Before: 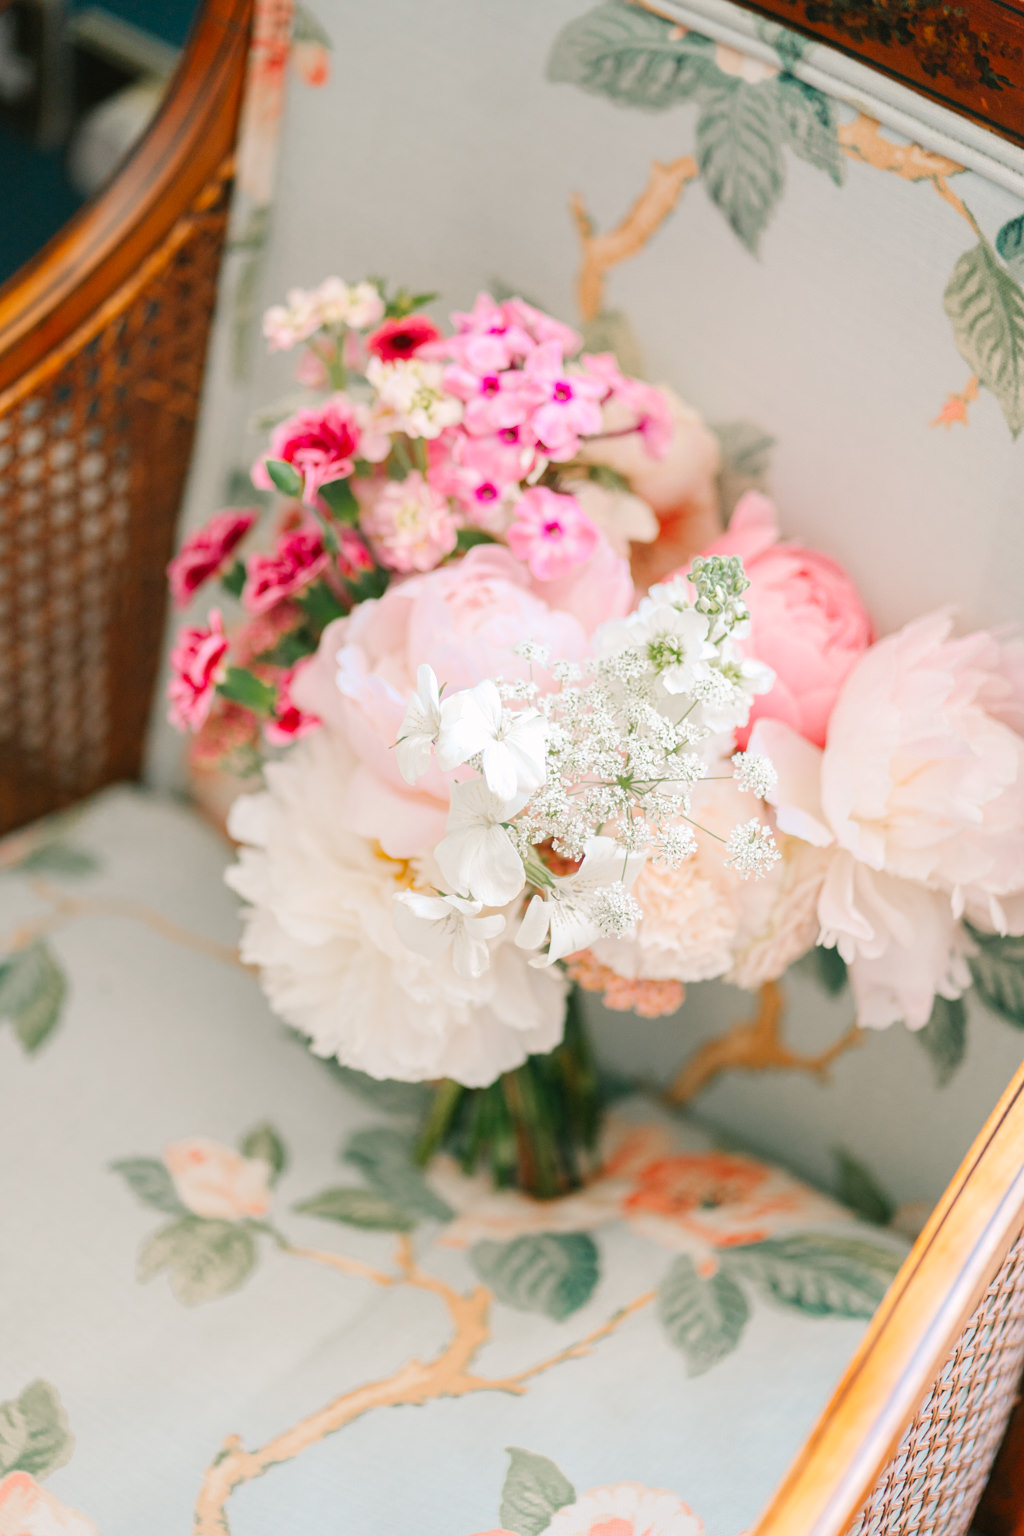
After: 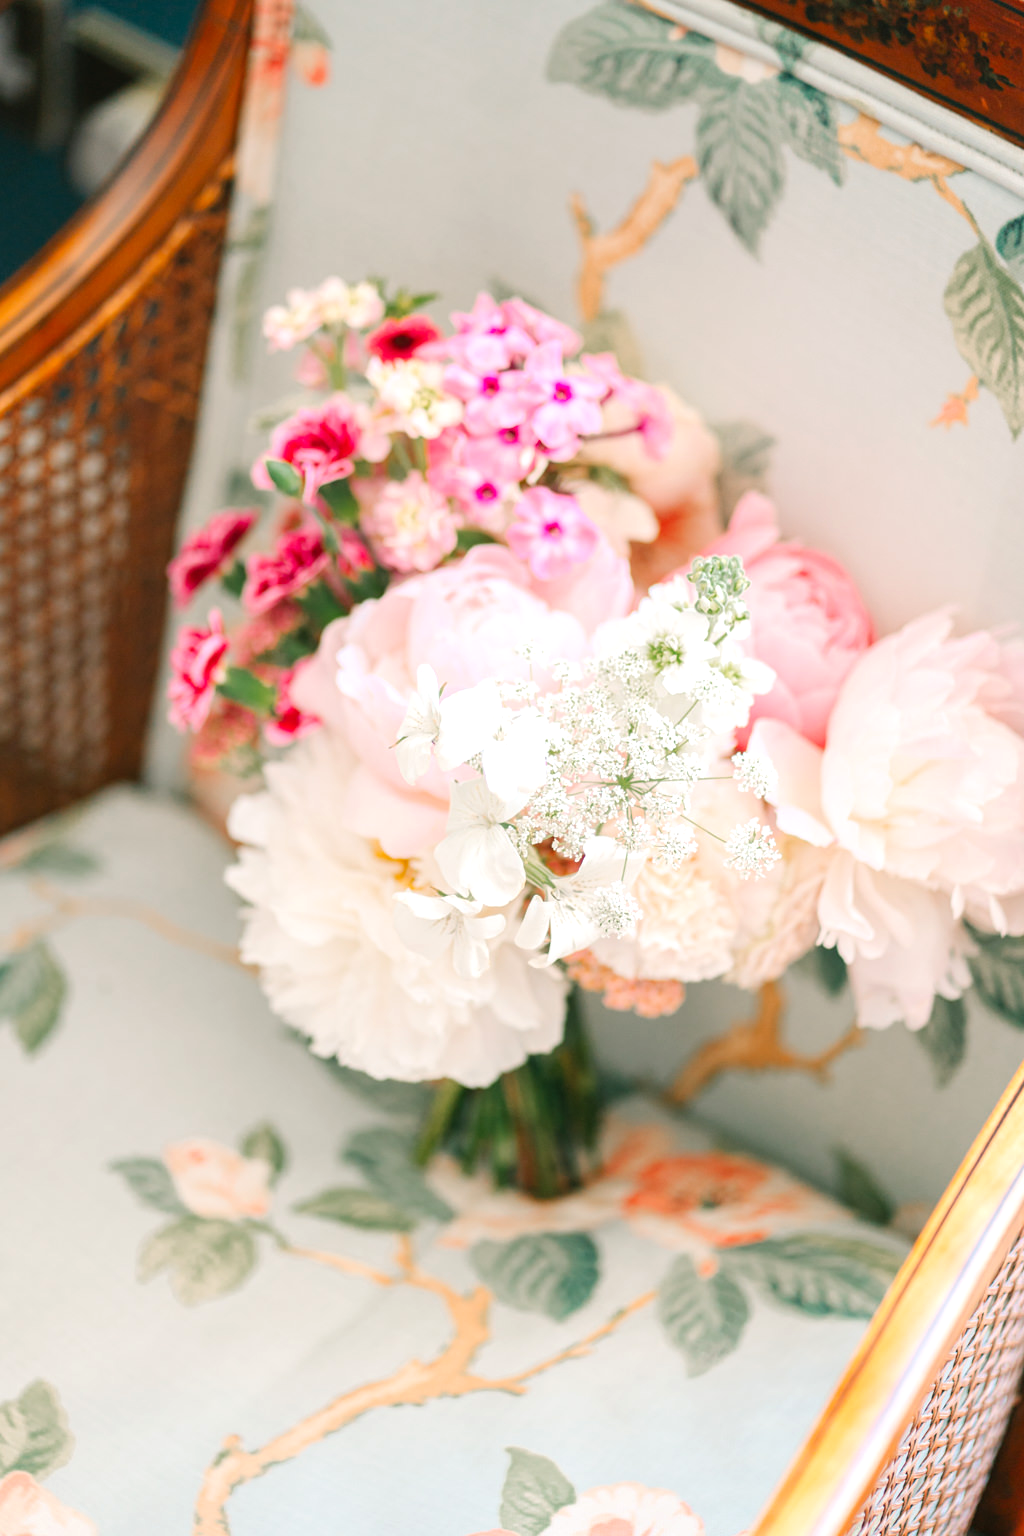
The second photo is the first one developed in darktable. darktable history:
exposure: exposure 0.299 EV, compensate highlight preservation false
